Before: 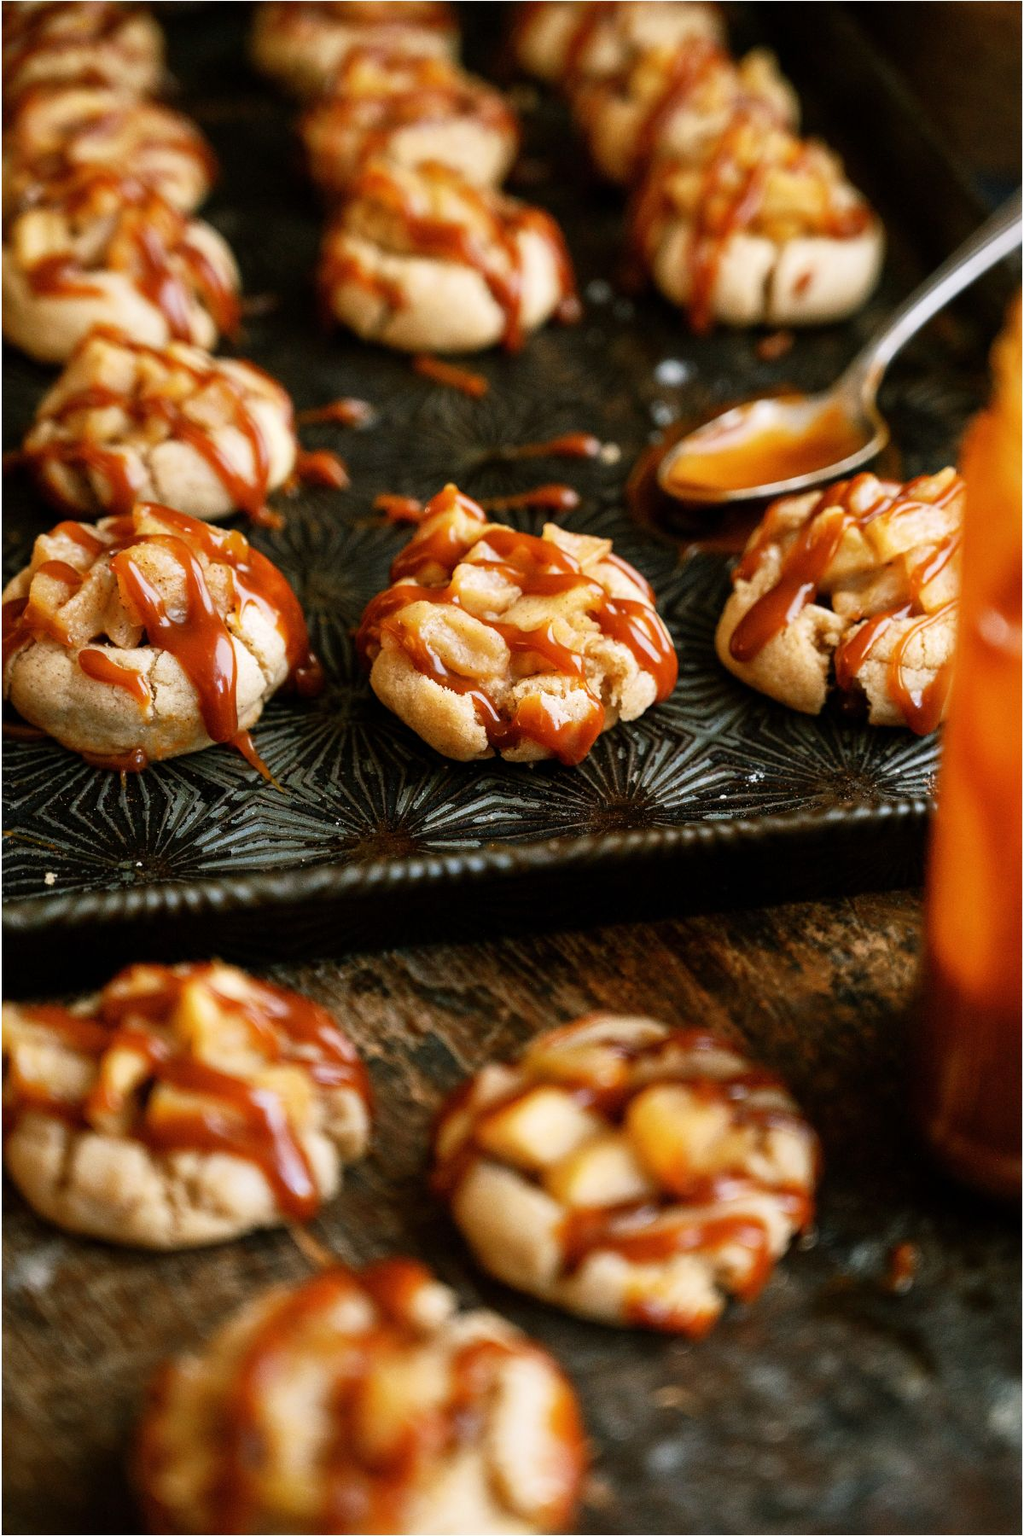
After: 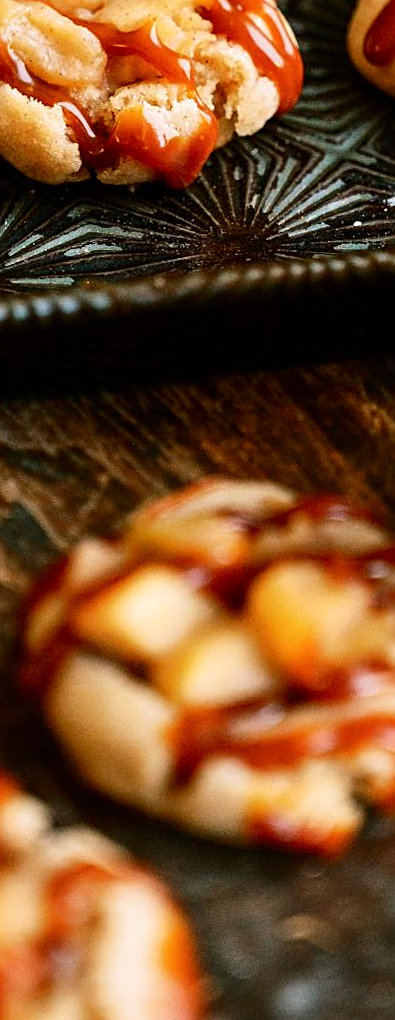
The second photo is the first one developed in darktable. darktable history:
crop: left 40.878%, top 39.176%, right 25.993%, bottom 3.081%
tone curve: curves: ch0 [(0, 0) (0.183, 0.152) (0.571, 0.594) (1, 1)]; ch1 [(0, 0) (0.394, 0.307) (0.5, 0.5) (0.586, 0.597) (0.625, 0.647) (1, 1)]; ch2 [(0, 0) (0.5, 0.5) (0.604, 0.616) (1, 1)], color space Lab, independent channels, preserve colors none
rotate and perspective: rotation -0.45°, automatic cropping original format, crop left 0.008, crop right 0.992, crop top 0.012, crop bottom 0.988
sharpen: on, module defaults
